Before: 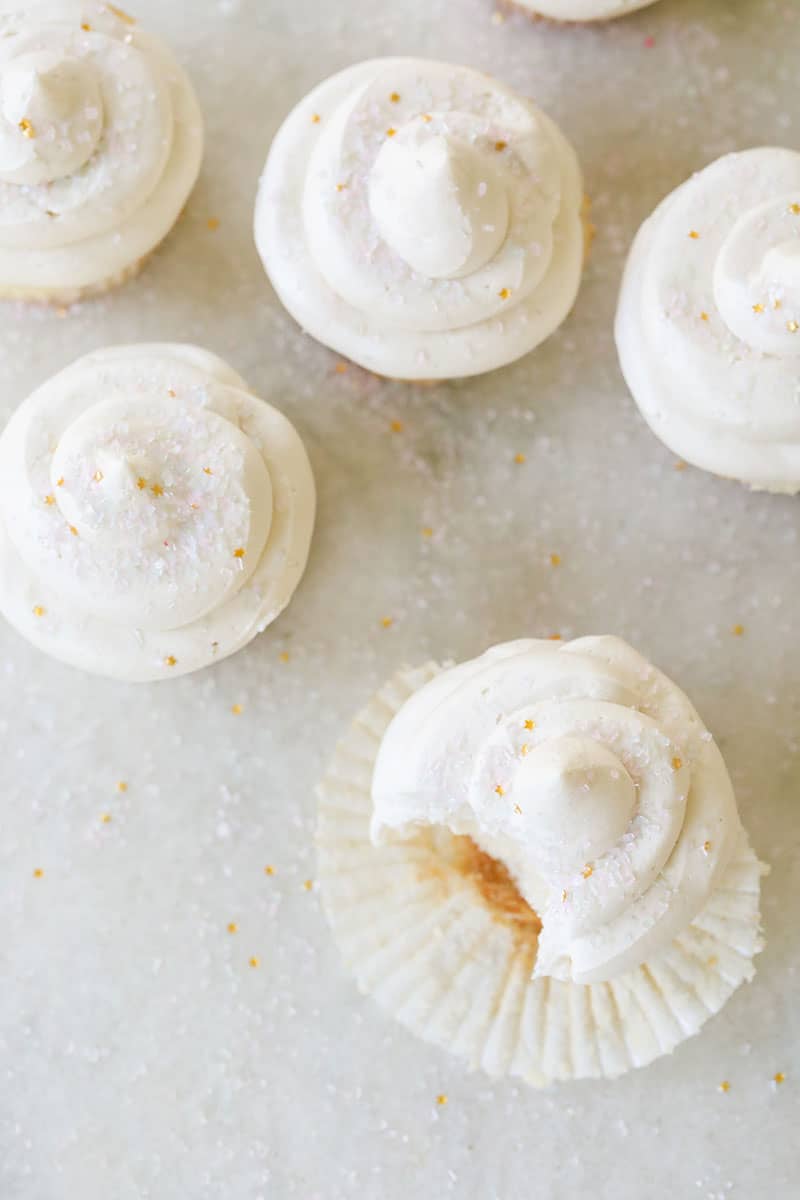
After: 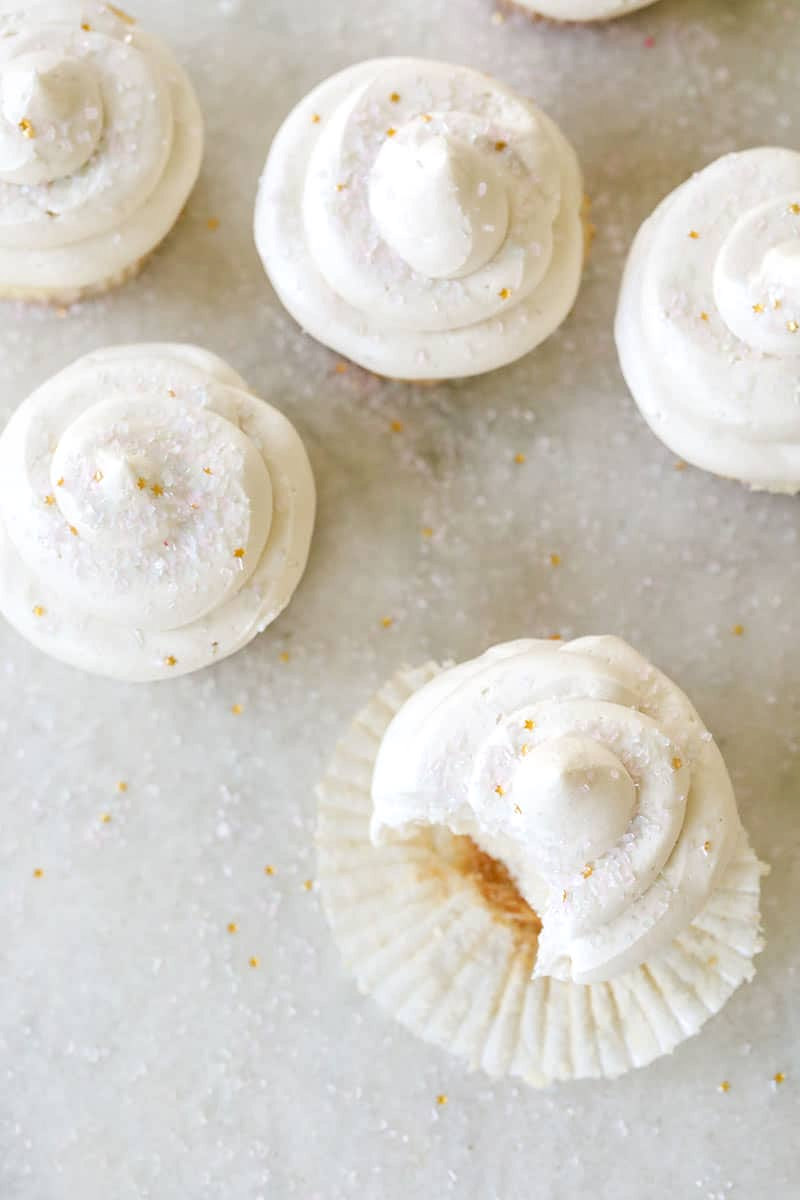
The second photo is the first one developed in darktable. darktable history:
local contrast: detail 130%
tone equalizer: -8 EV -0.543 EV
